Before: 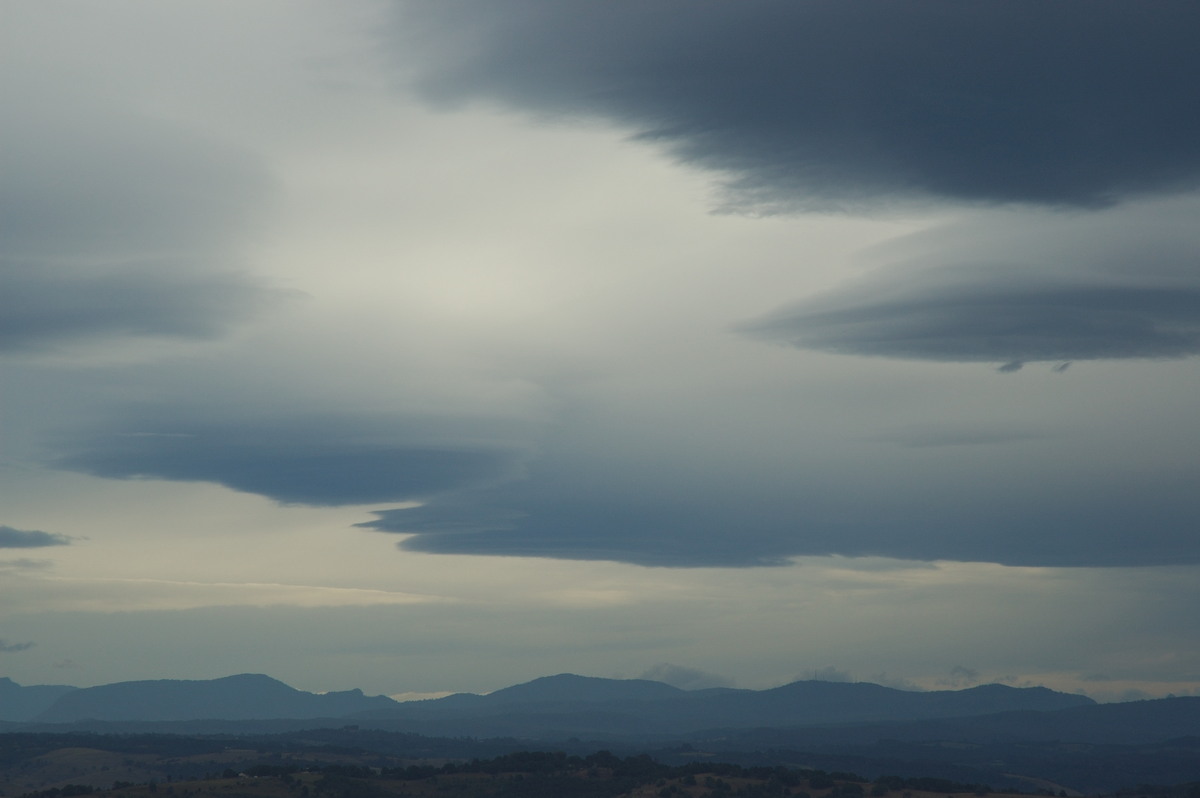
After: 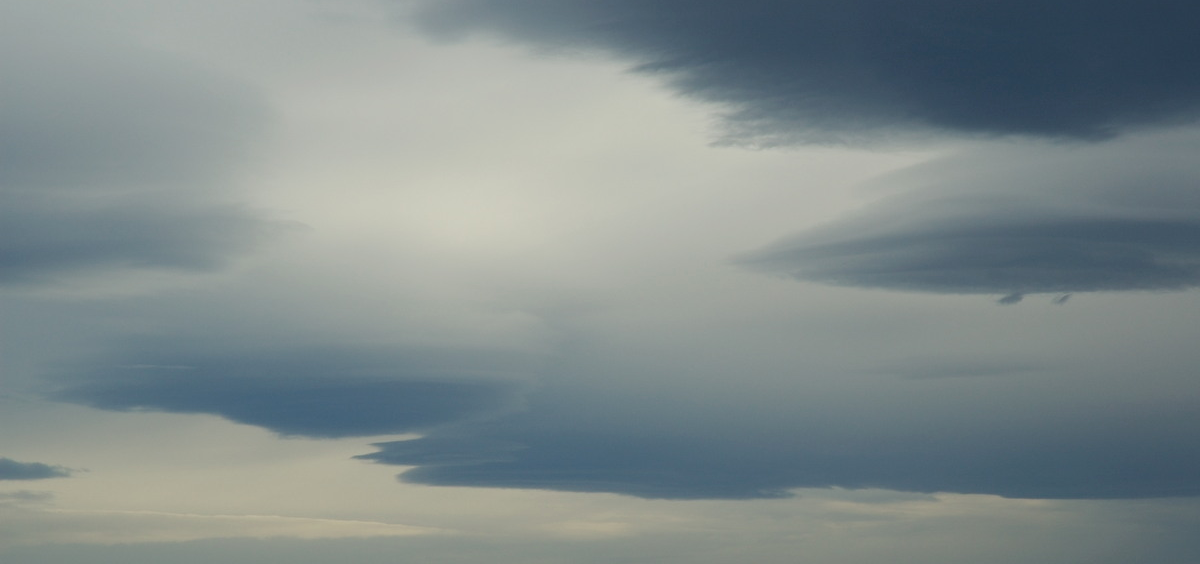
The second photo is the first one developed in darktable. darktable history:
crop and rotate: top 8.541%, bottom 20.672%
